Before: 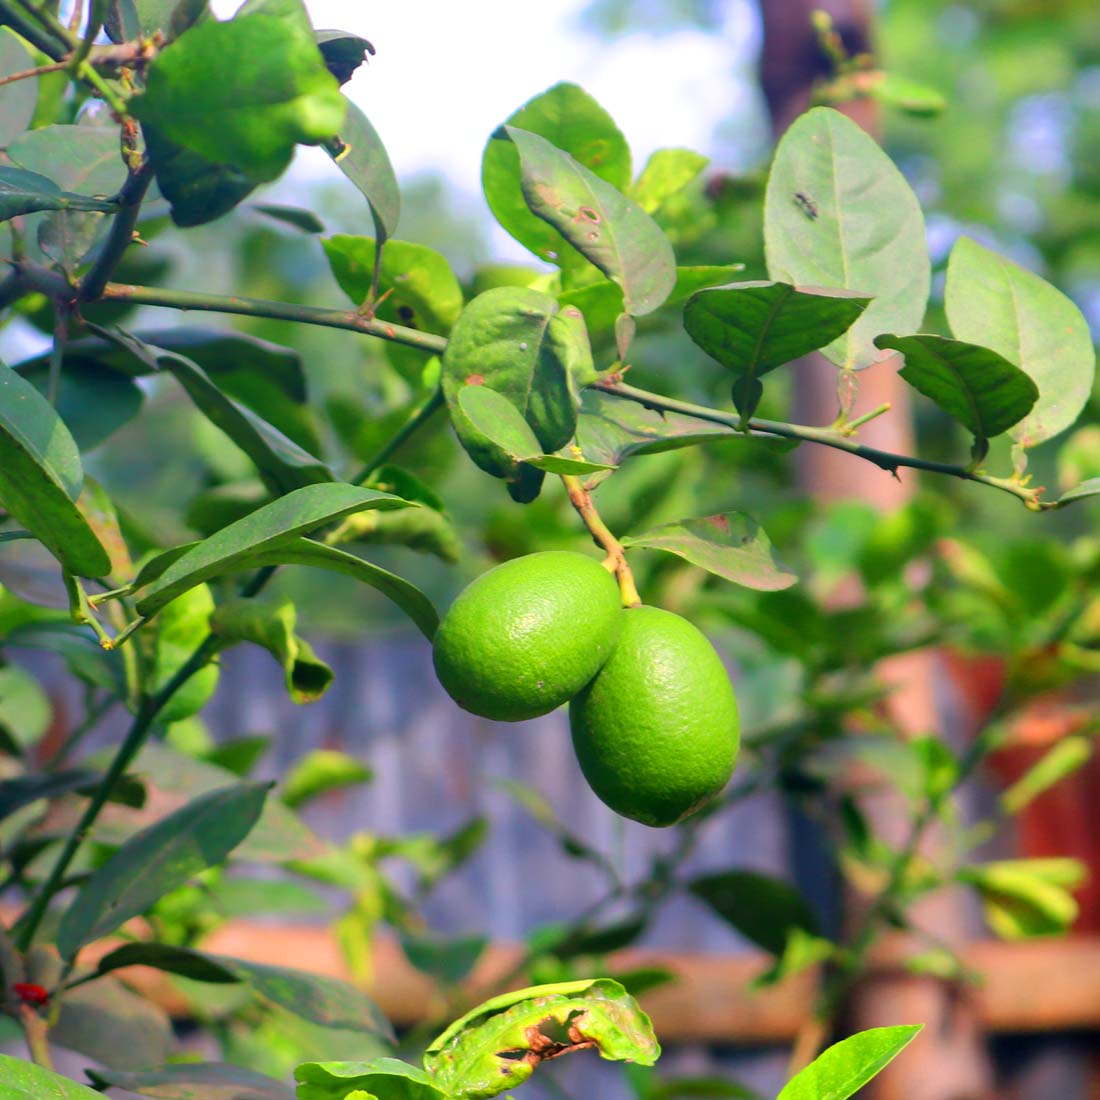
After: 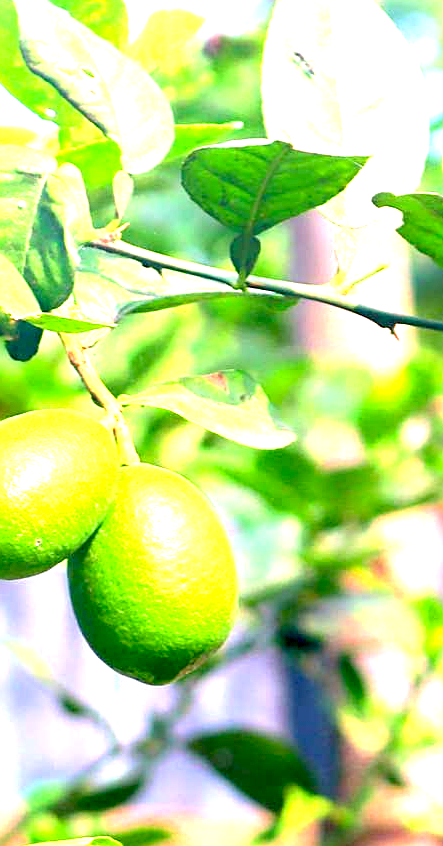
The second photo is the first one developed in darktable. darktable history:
crop: left 45.703%, top 12.975%, right 13.944%, bottom 10.032%
exposure: black level correction 0.005, exposure 2.068 EV, compensate highlight preservation false
sharpen: on, module defaults
